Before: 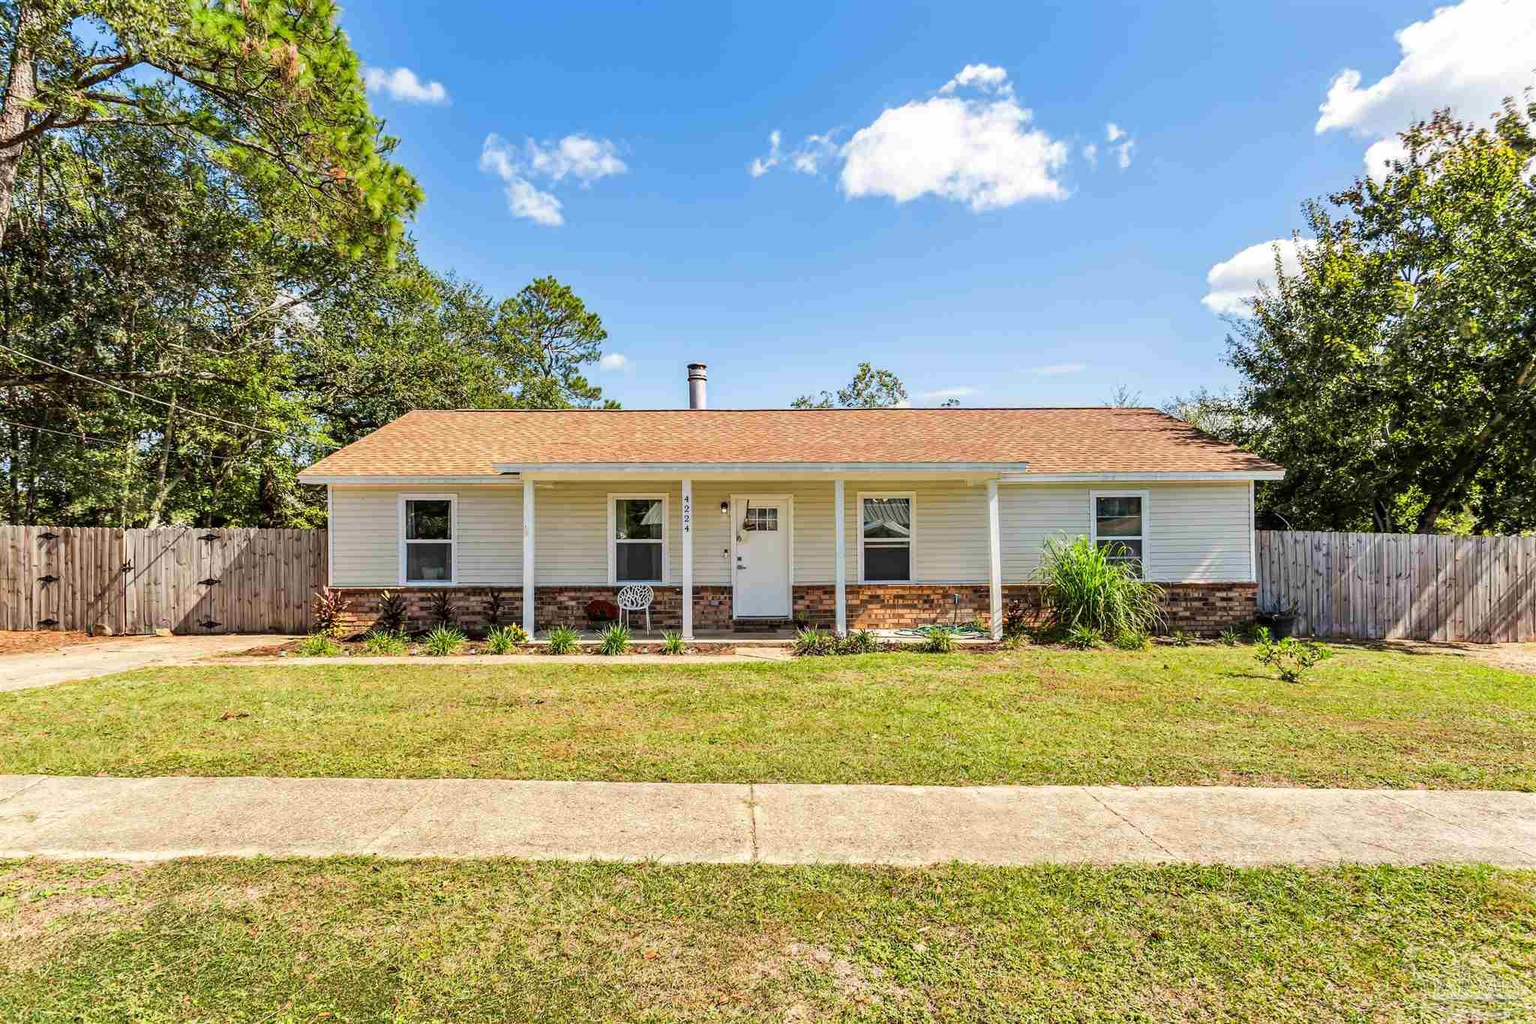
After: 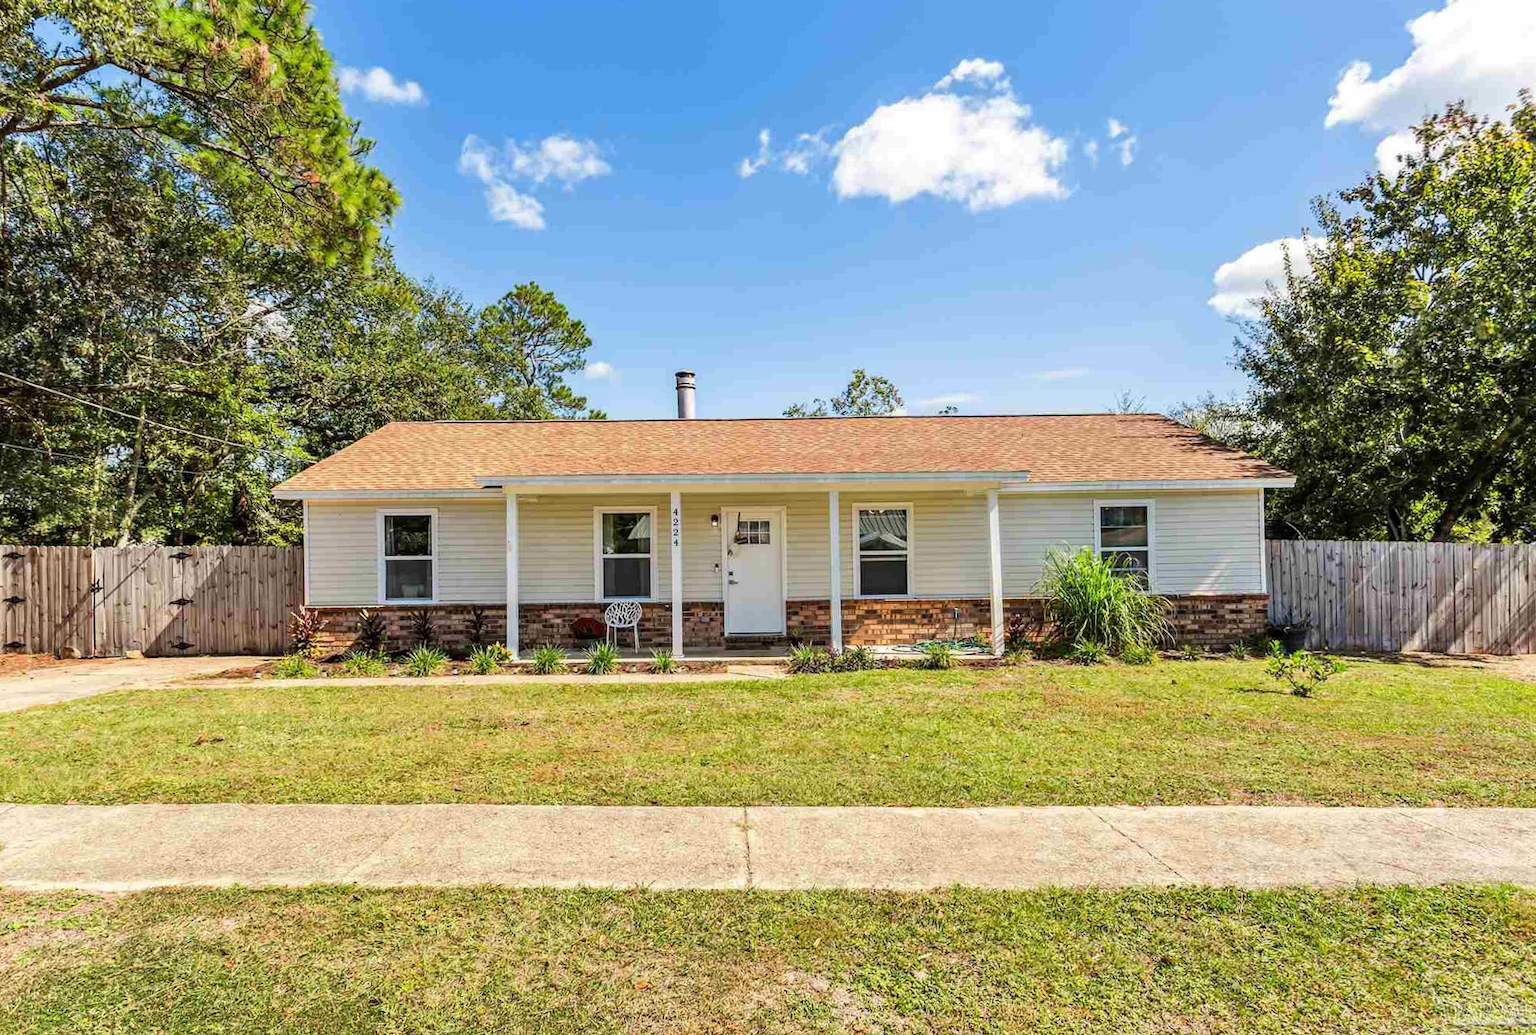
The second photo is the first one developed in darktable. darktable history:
crop and rotate: left 1.774%, right 0.633%, bottom 1.28%
rotate and perspective: rotation -0.45°, automatic cropping original format, crop left 0.008, crop right 0.992, crop top 0.012, crop bottom 0.988
